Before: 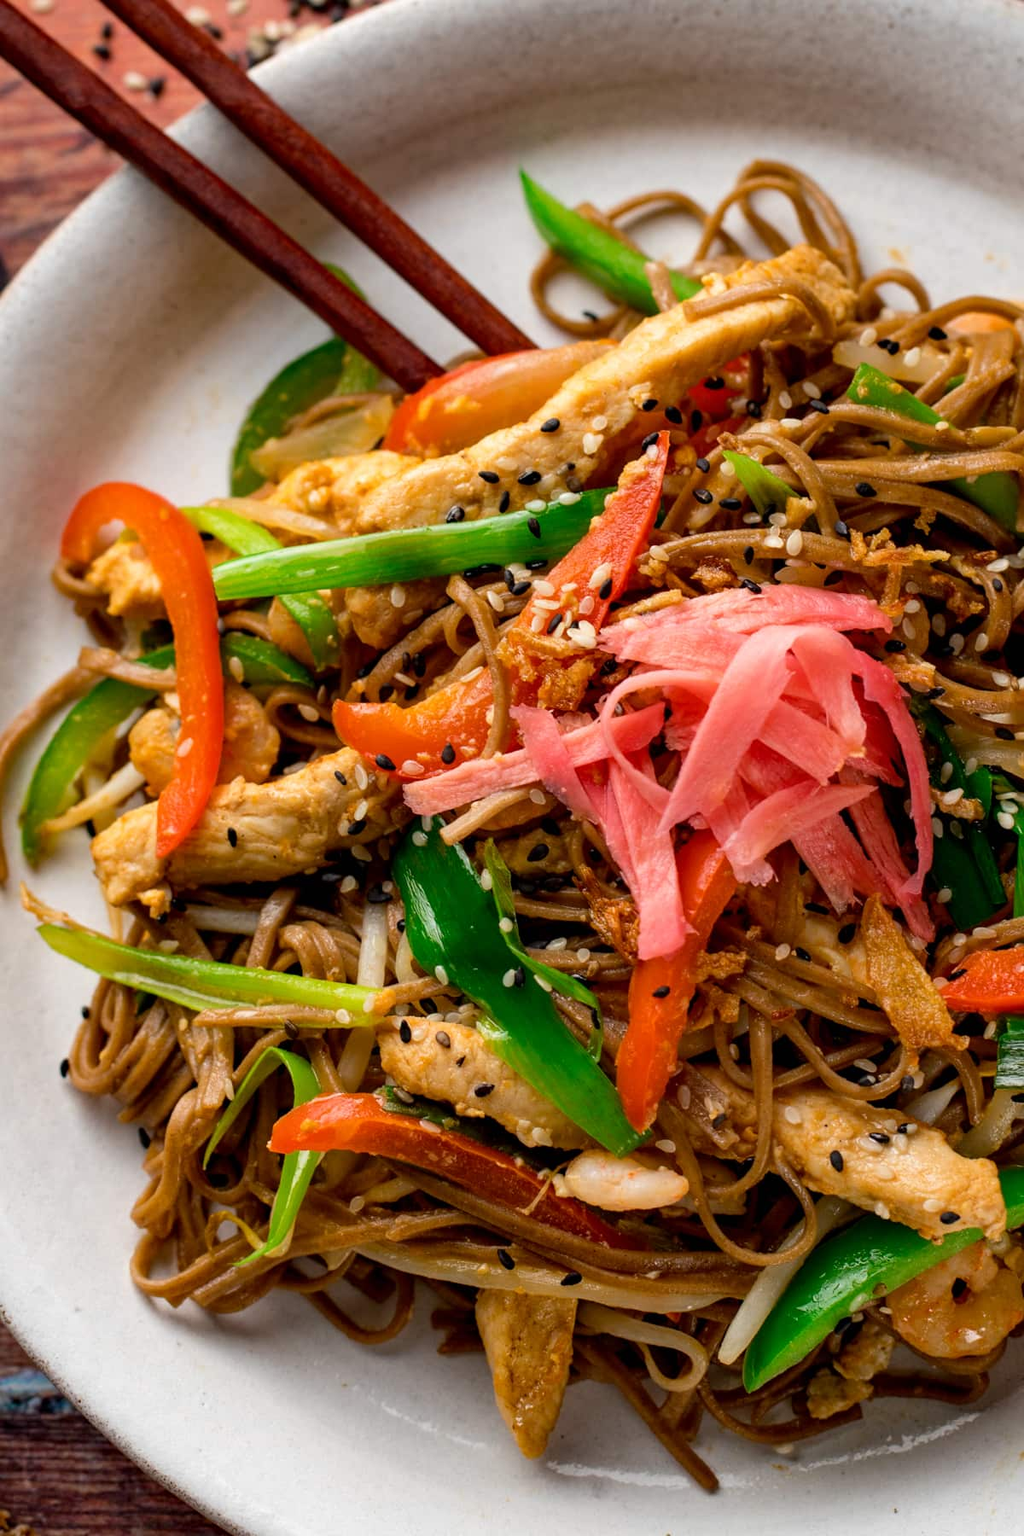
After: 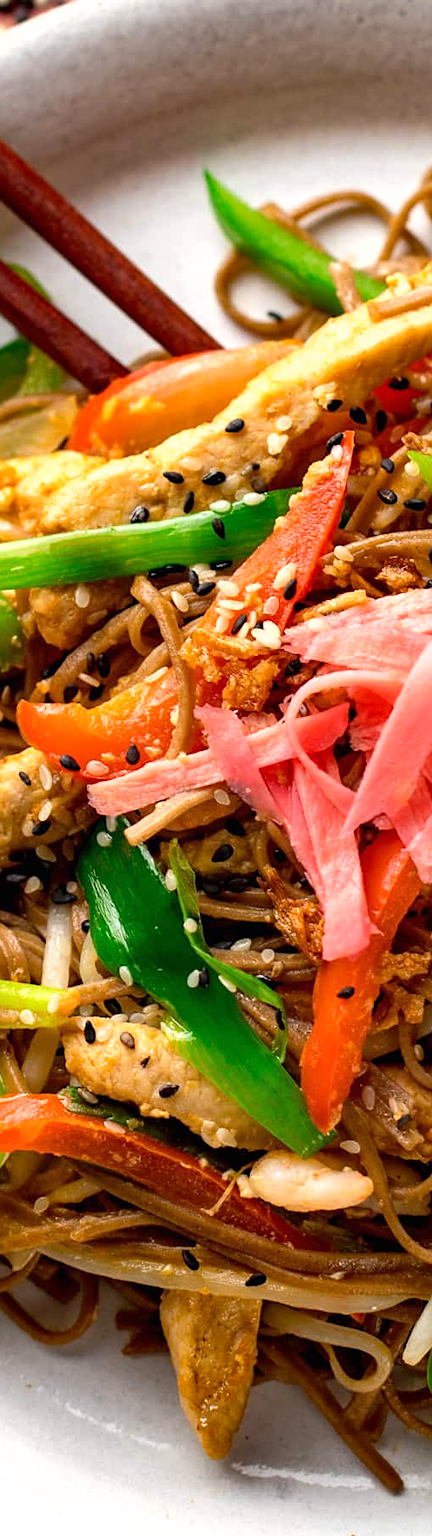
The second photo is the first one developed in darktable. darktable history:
crop: left 30.842%, right 26.912%
sharpen: amount 0.215
shadows and highlights: radius 336.57, shadows 28.38, soften with gaussian
exposure: black level correction 0, exposure 0.5 EV, compensate exposure bias true, compensate highlight preservation false
